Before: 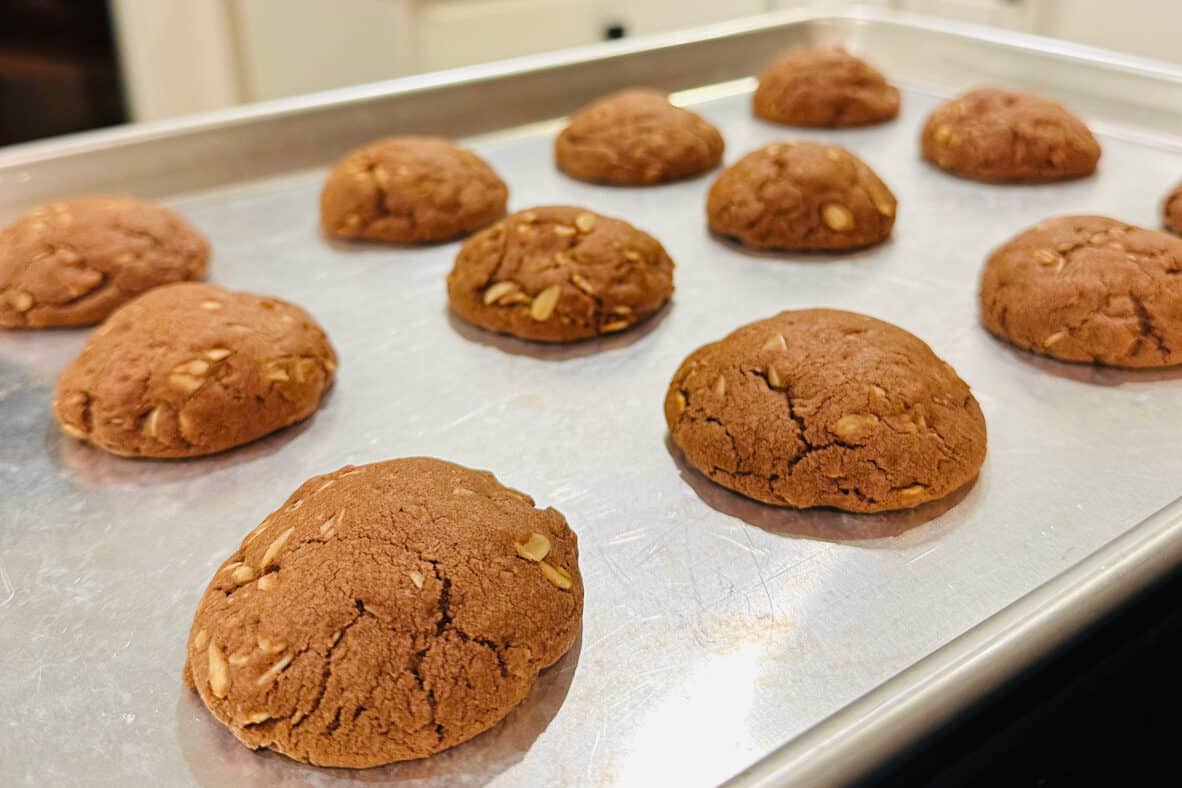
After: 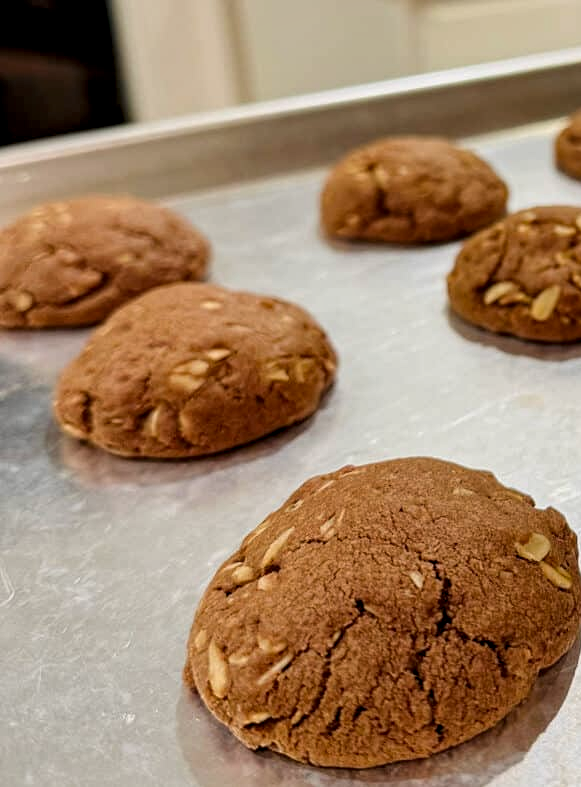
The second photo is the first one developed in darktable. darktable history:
local contrast: detail 135%, midtone range 0.75
exposure: exposure -0.36 EV, compensate highlight preservation false
levels: levels [0.031, 0.5, 0.969]
crop and rotate: left 0%, top 0%, right 50.845%
